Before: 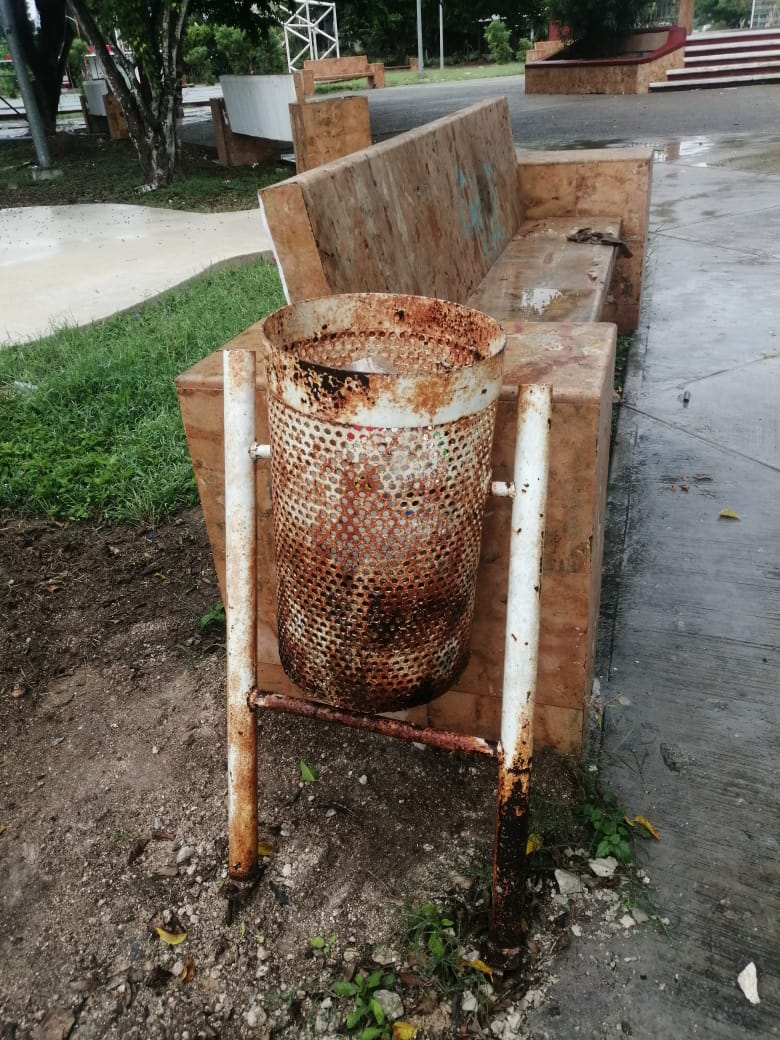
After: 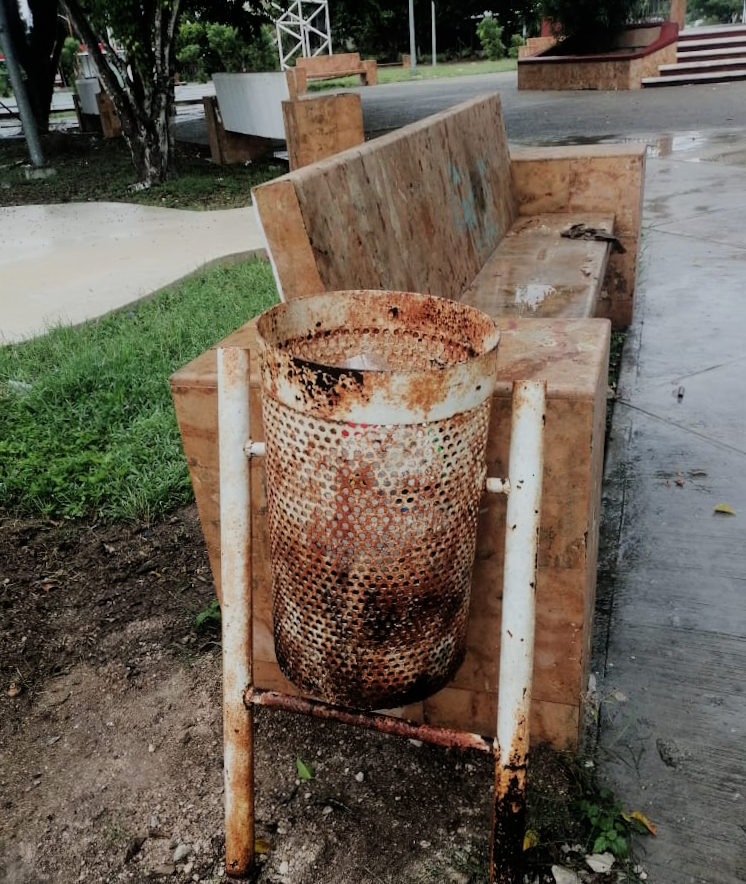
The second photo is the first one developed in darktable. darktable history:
crop and rotate: angle 0.319°, left 0.317%, right 3.221%, bottom 14.34%
filmic rgb: black relative exposure -7.65 EV, white relative exposure 4.56 EV, hardness 3.61, color science v6 (2022)
